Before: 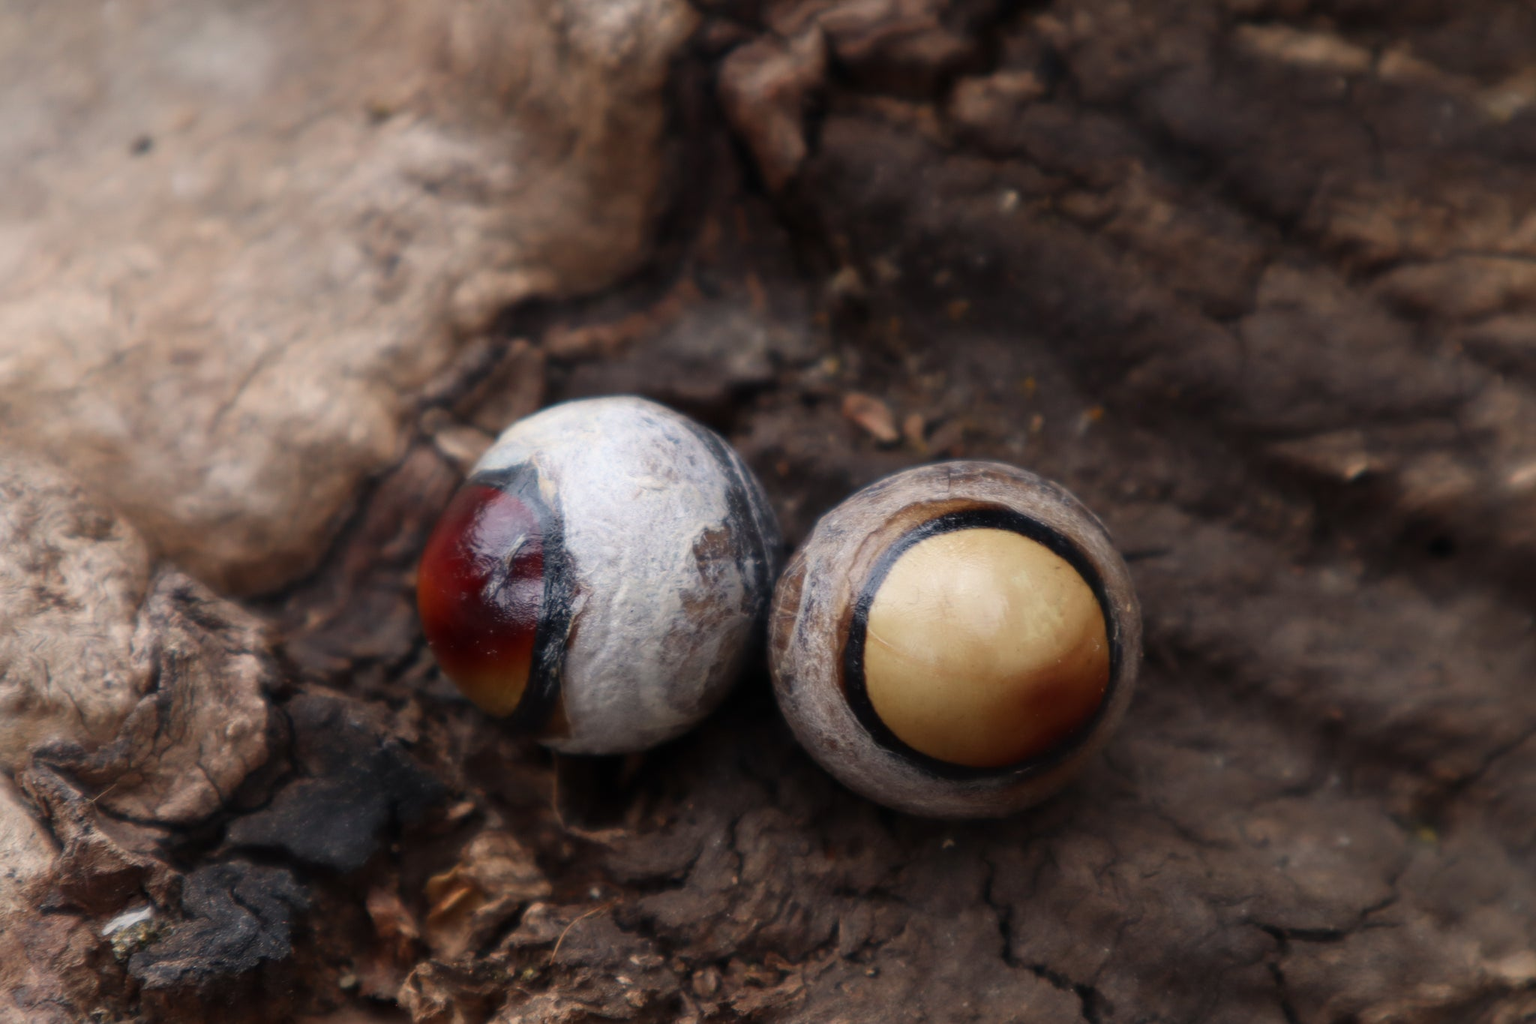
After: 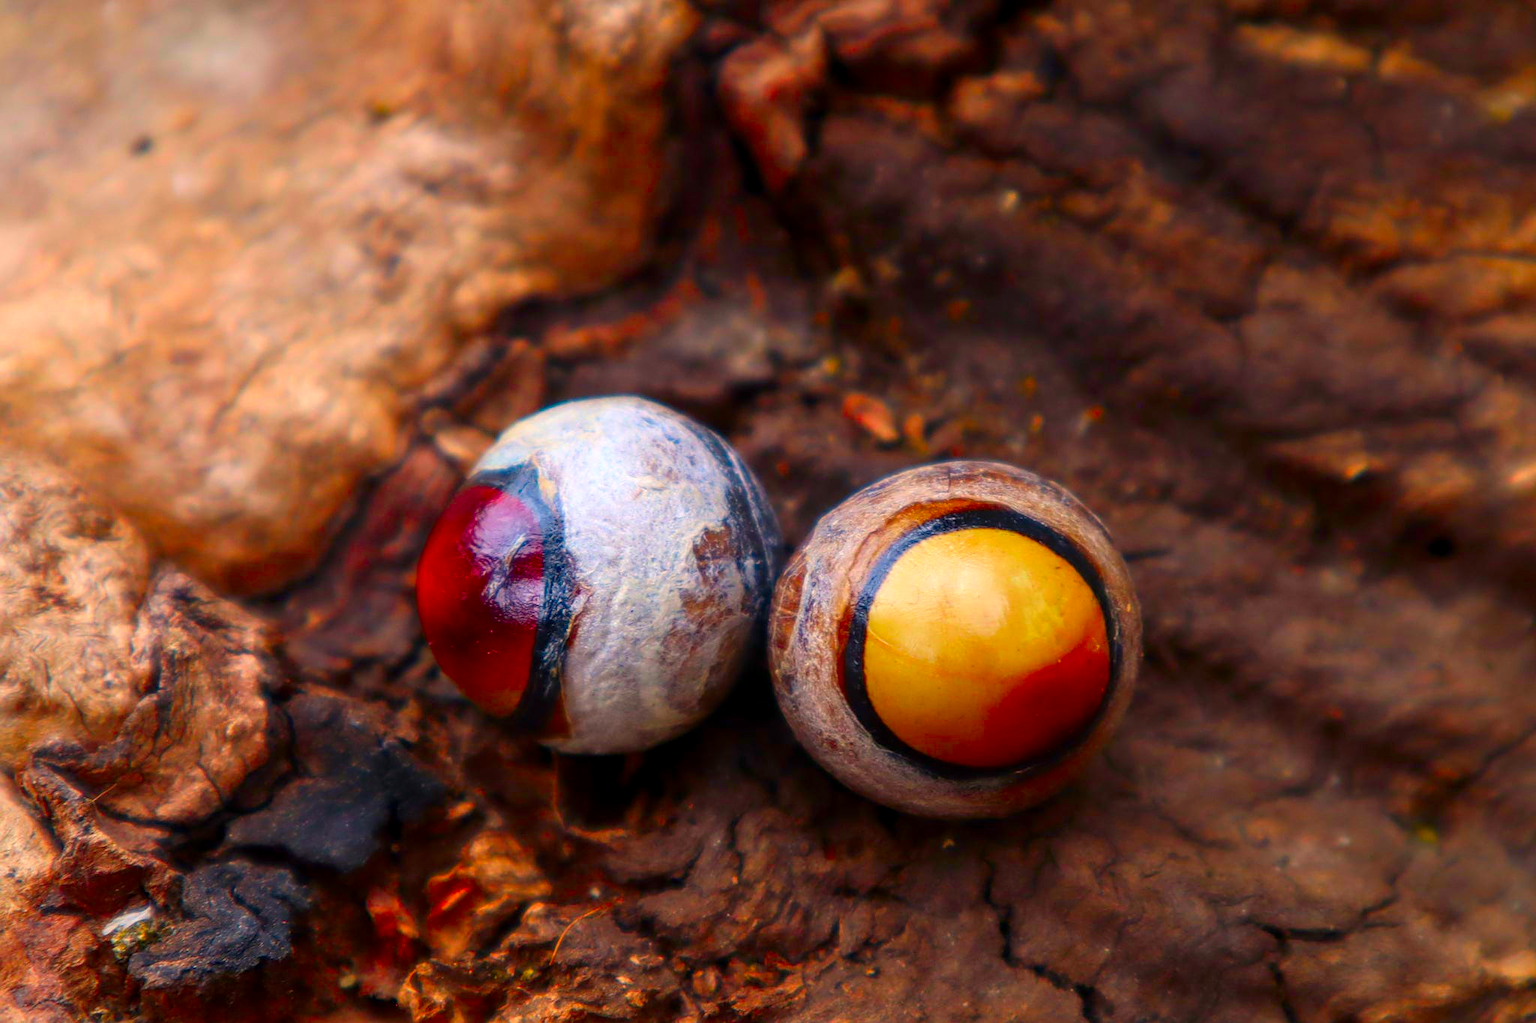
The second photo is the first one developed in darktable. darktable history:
local contrast: on, module defaults
sharpen: on, module defaults
levels: levels [0, 0.476, 0.951]
color correction: highlights b* 0.052, saturation 2.95
